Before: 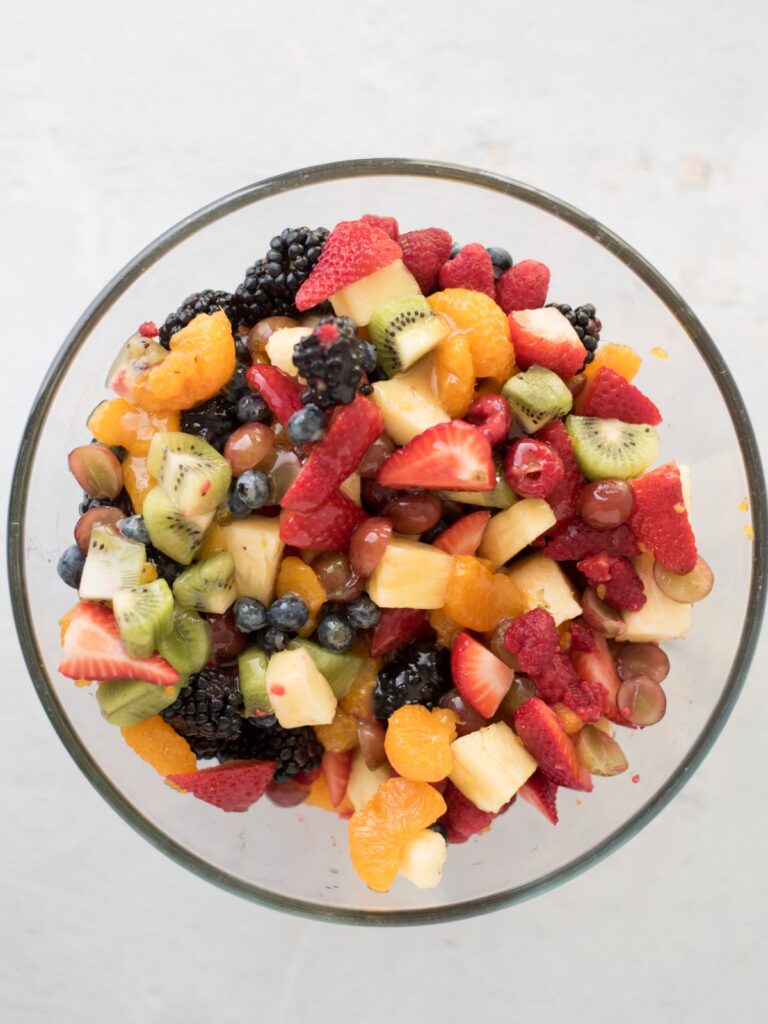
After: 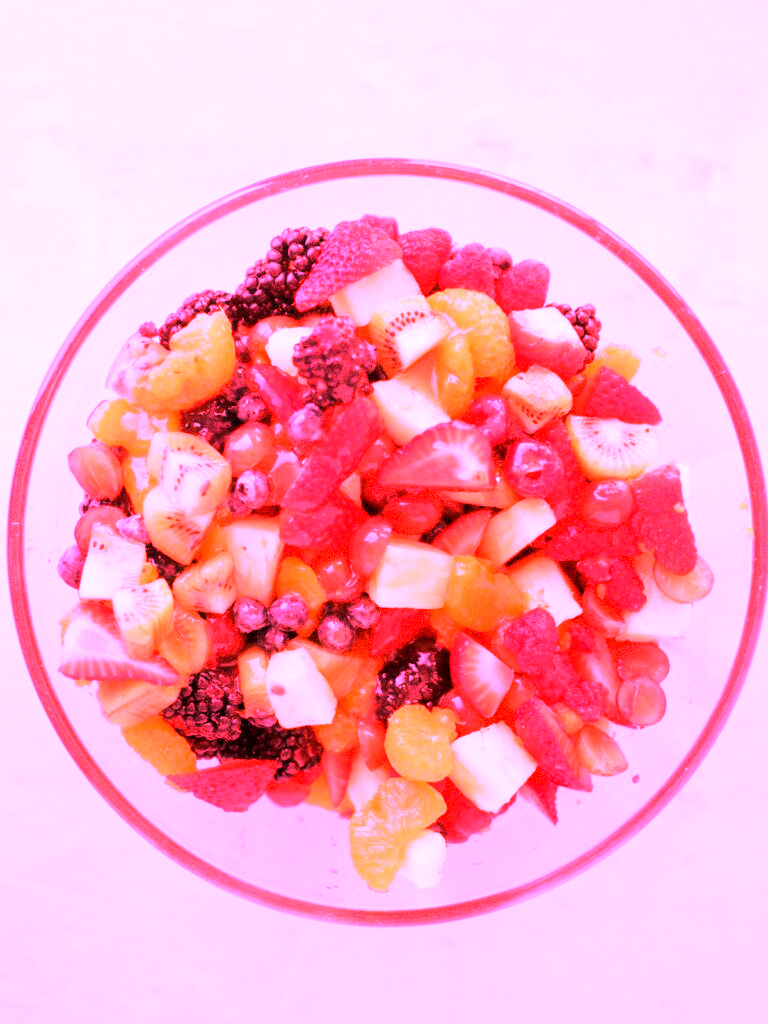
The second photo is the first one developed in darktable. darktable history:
grain: on, module defaults
white balance: red 4.26, blue 1.802
